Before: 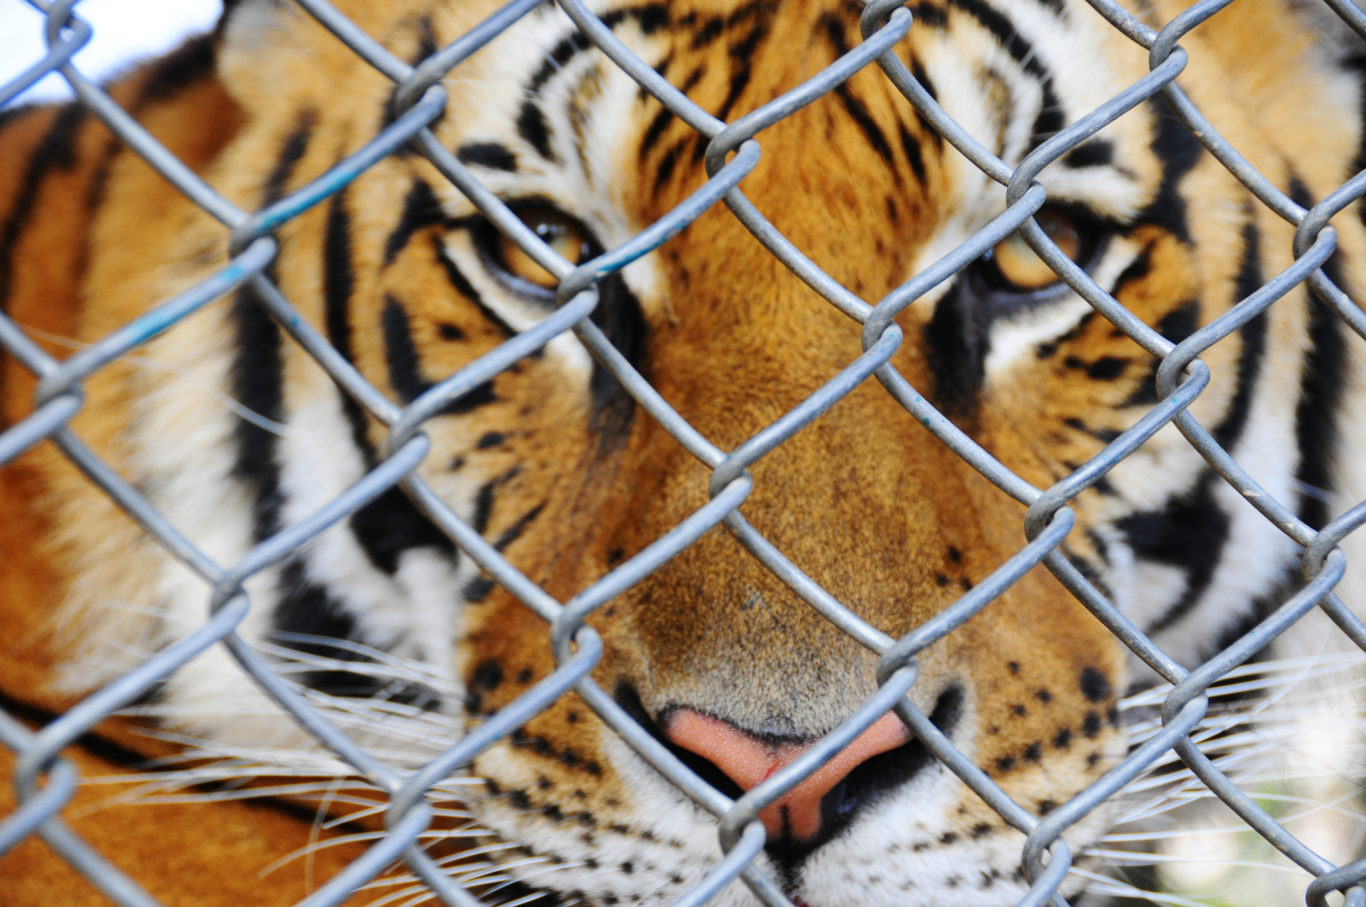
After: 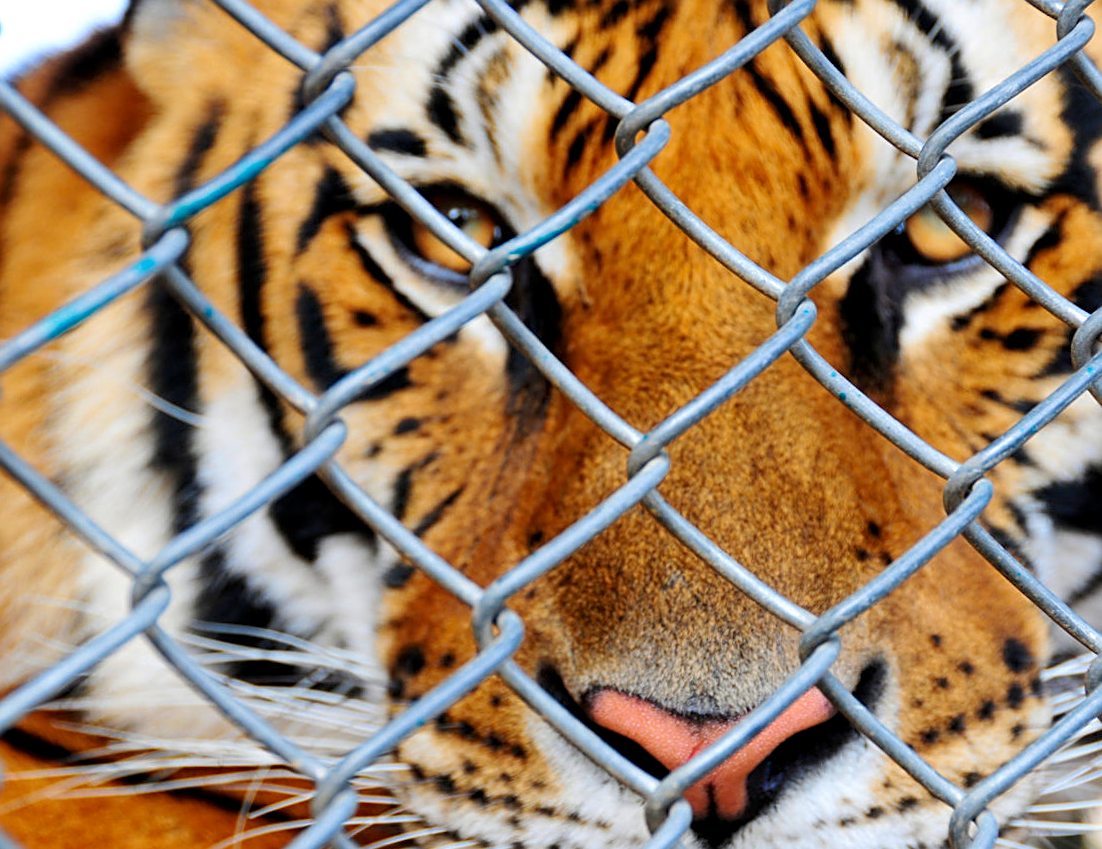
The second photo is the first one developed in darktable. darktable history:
velvia: on, module defaults
sharpen: on, module defaults
crop and rotate: angle 1.39°, left 4.512%, top 0.451%, right 11.83%, bottom 2.53%
local contrast: highlights 106%, shadows 100%, detail 119%, midtone range 0.2
